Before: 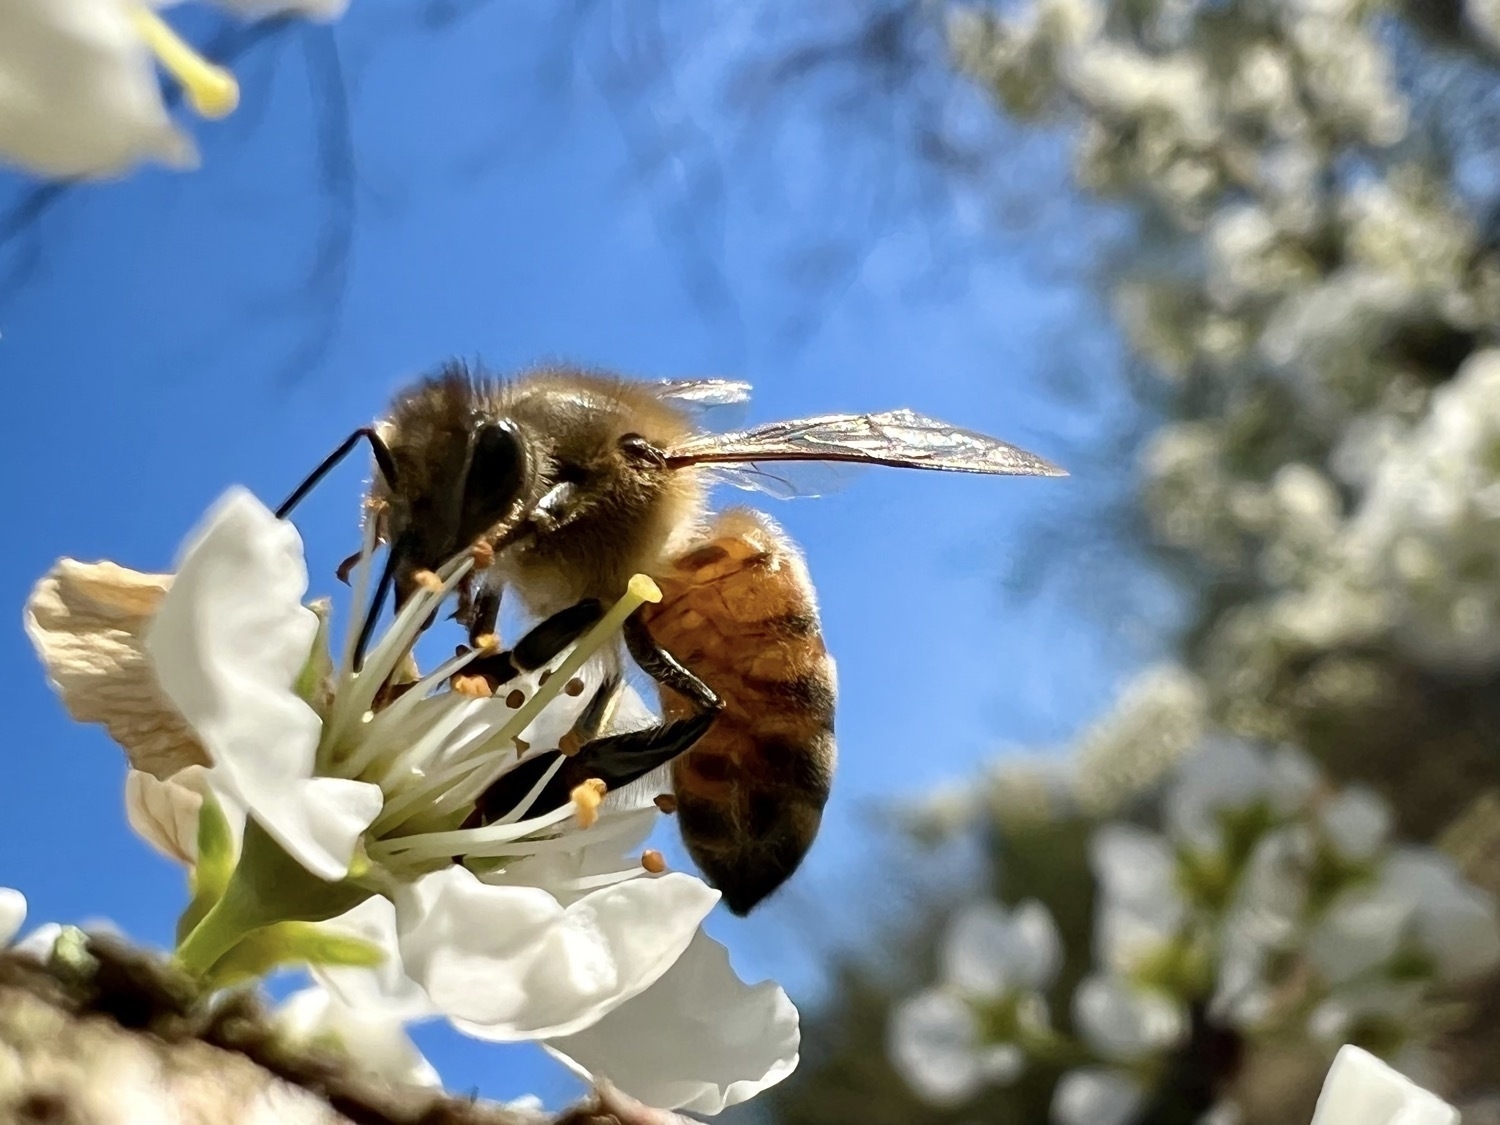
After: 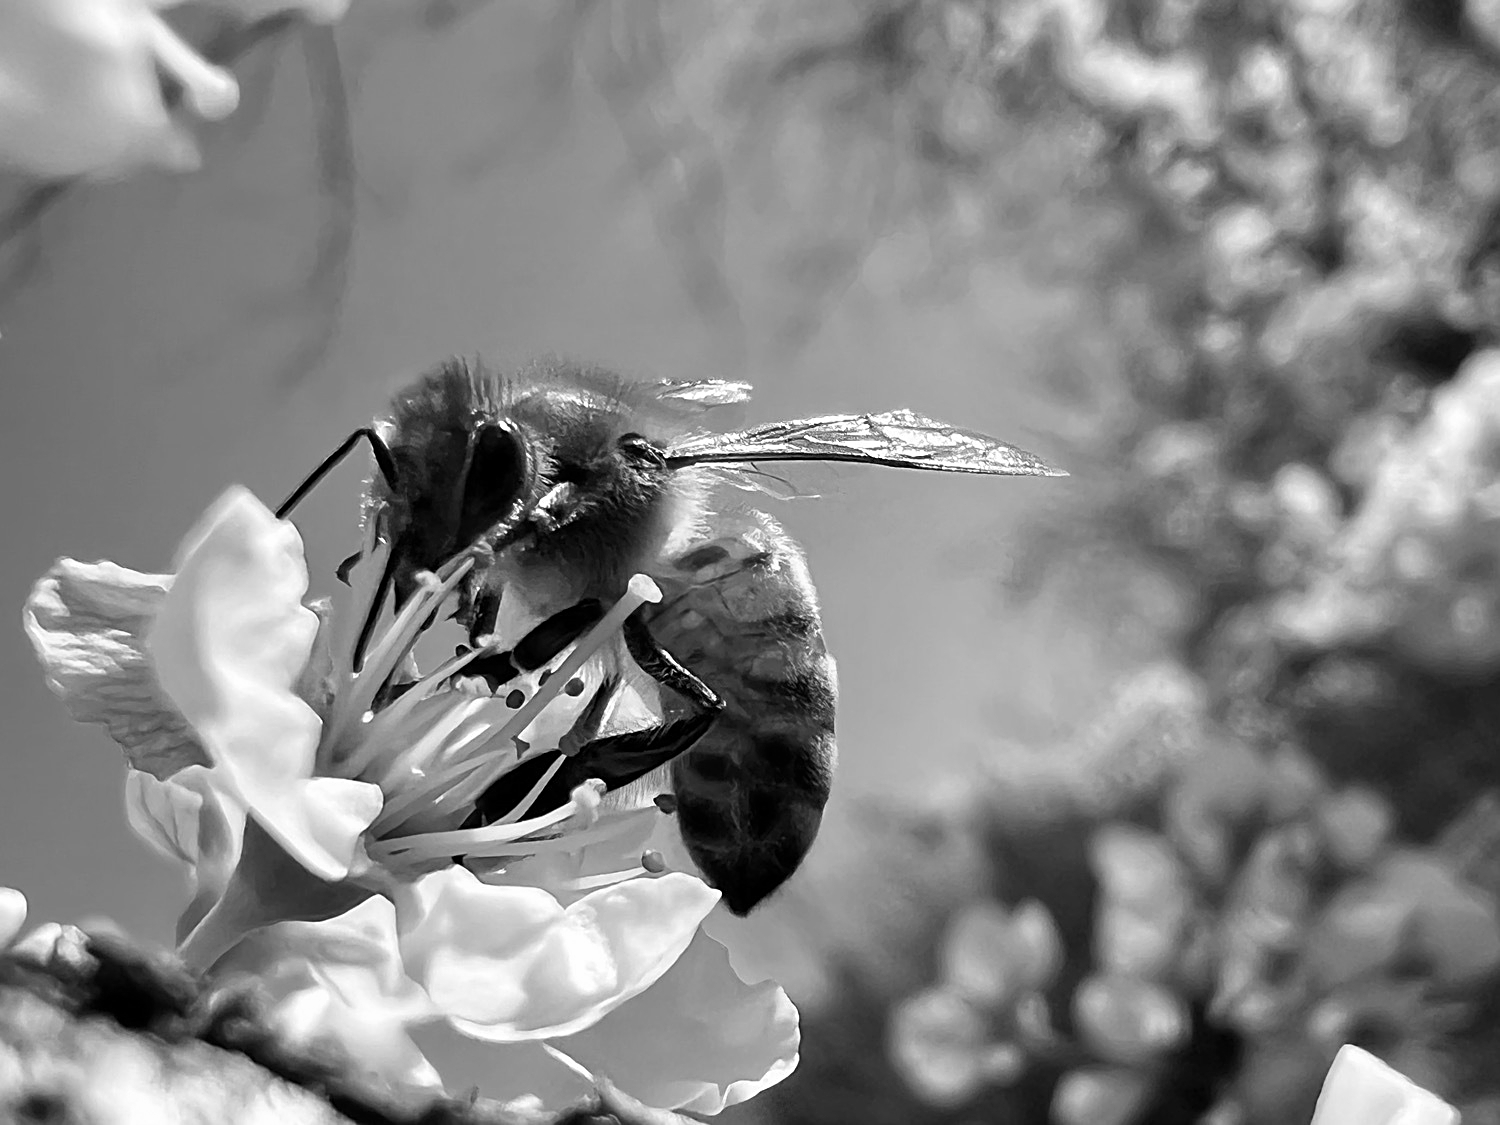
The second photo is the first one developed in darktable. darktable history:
color correction: highlights a* -5.94, highlights b* 9.48, shadows a* 10.12, shadows b* 23.94
exposure: compensate highlight preservation false
monochrome: on, module defaults
sharpen: on, module defaults
